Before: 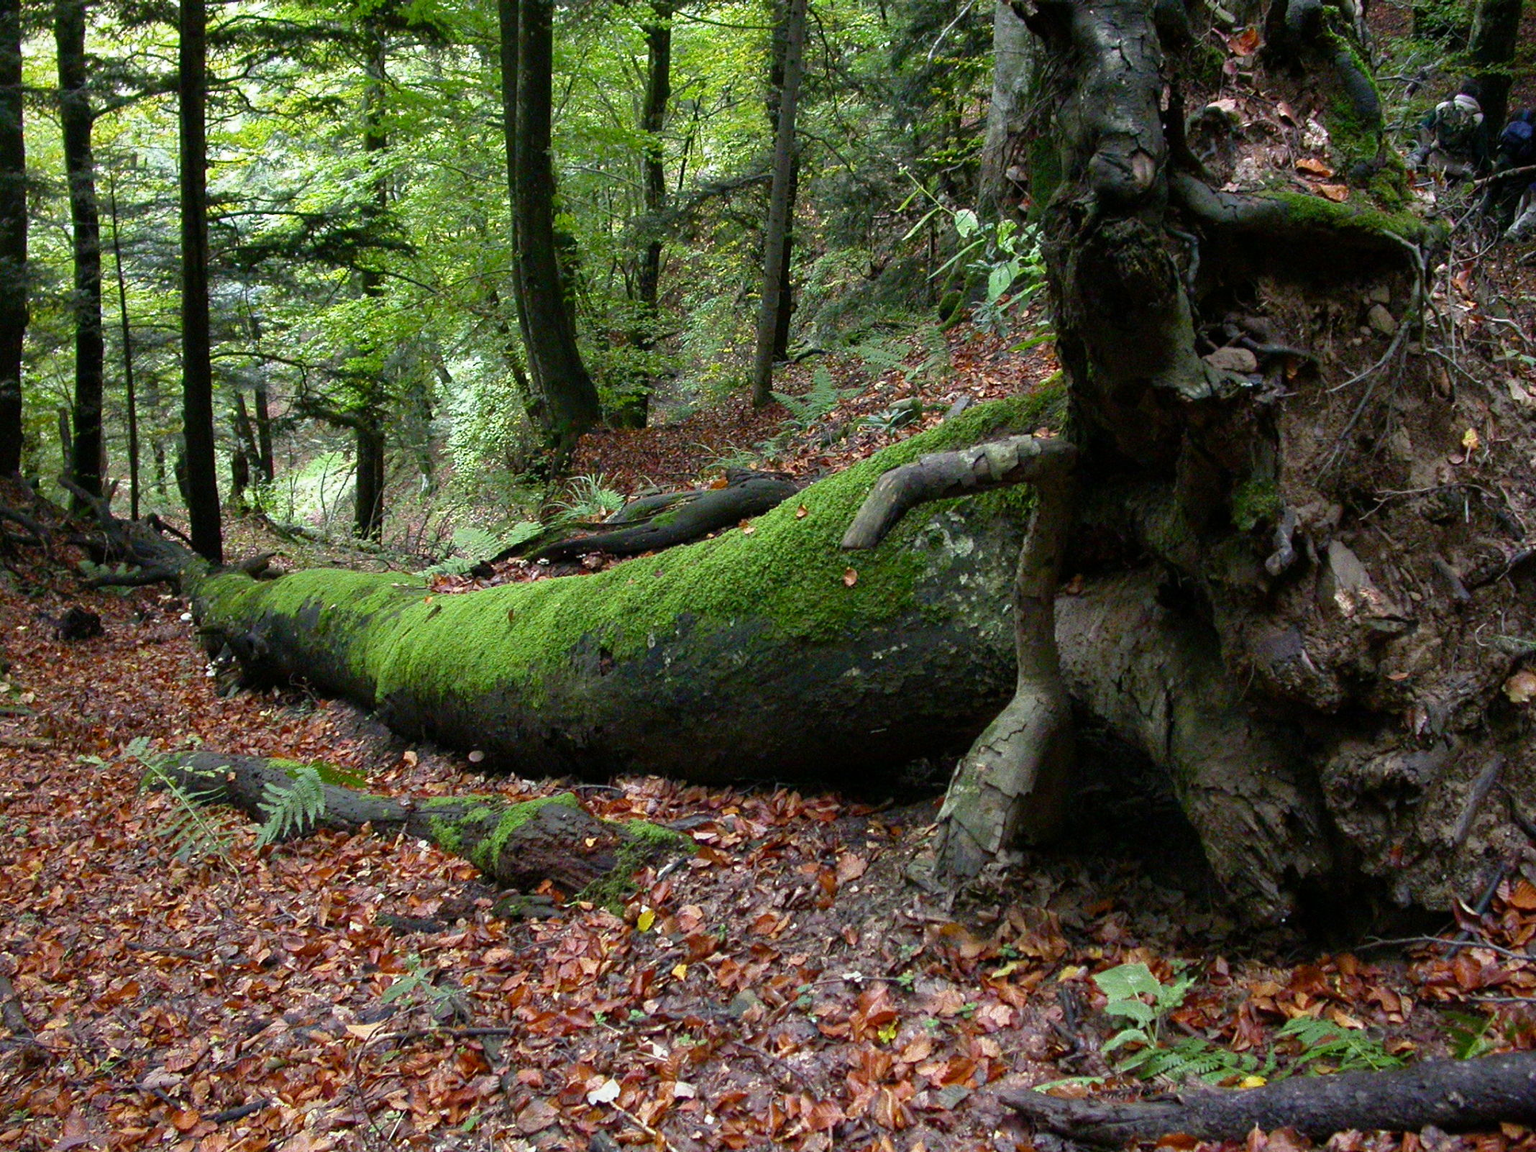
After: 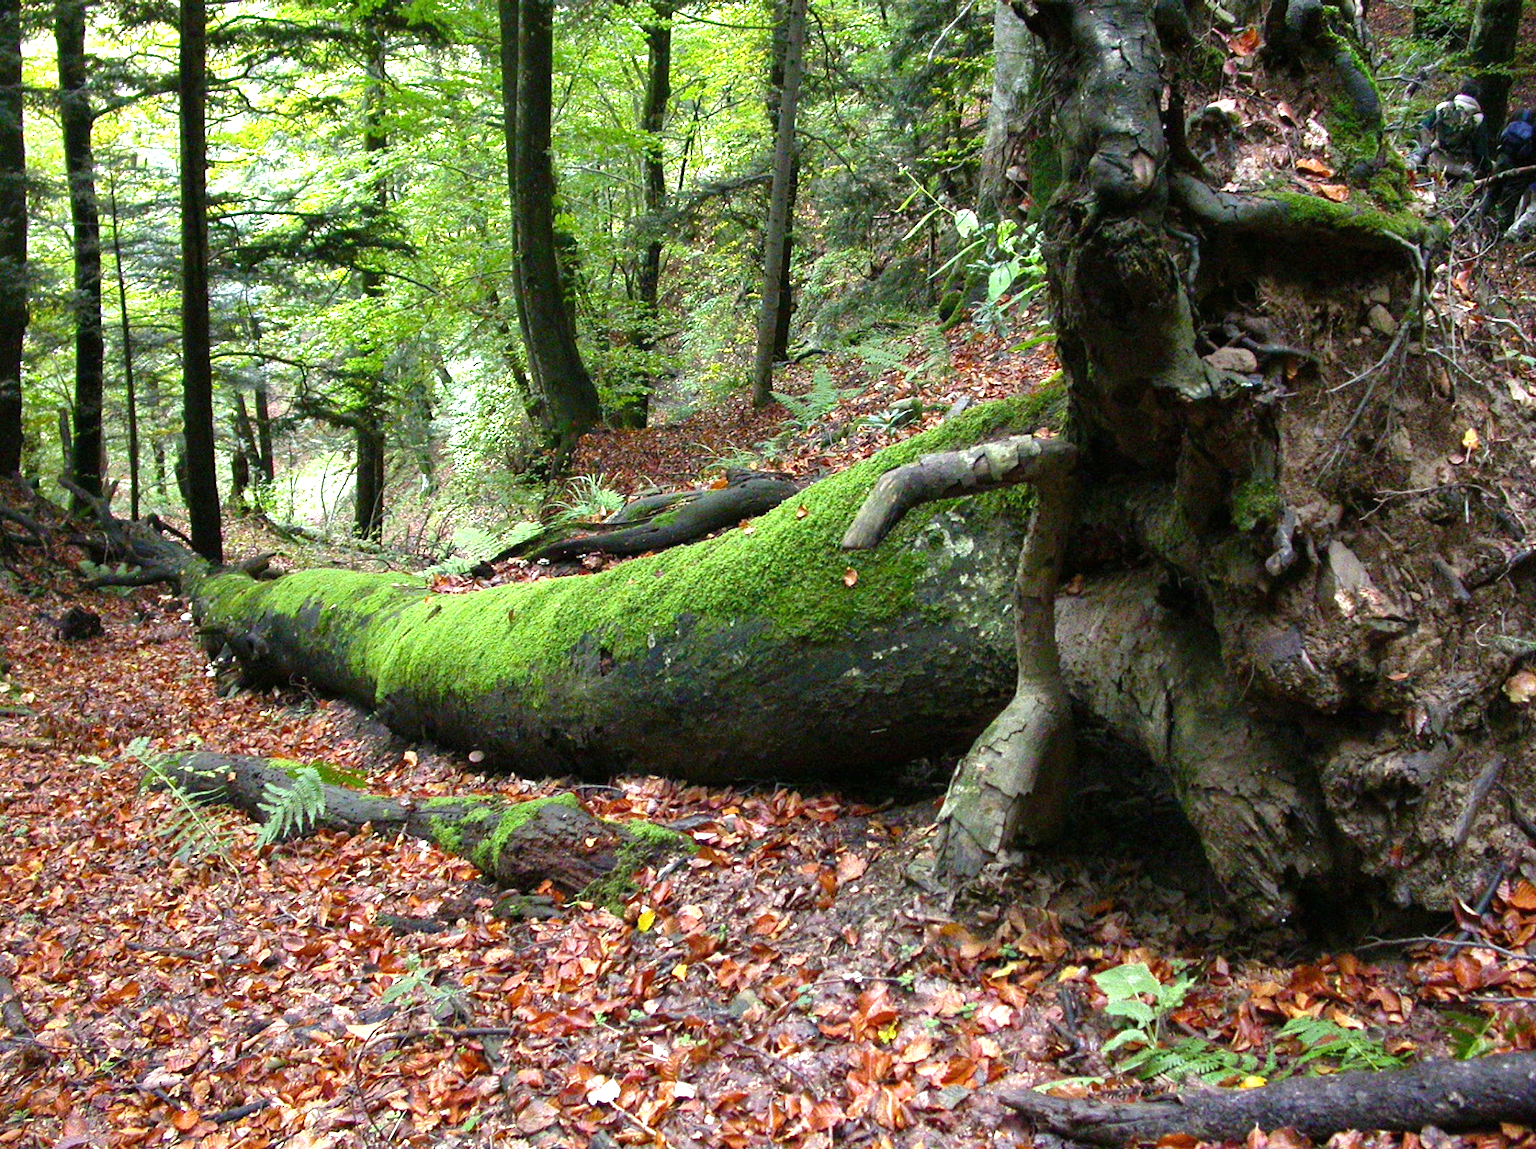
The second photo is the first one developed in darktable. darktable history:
crop: top 0.05%, bottom 0.098%
exposure: black level correction 0, exposure 1 EV, compensate exposure bias true, compensate highlight preservation false
